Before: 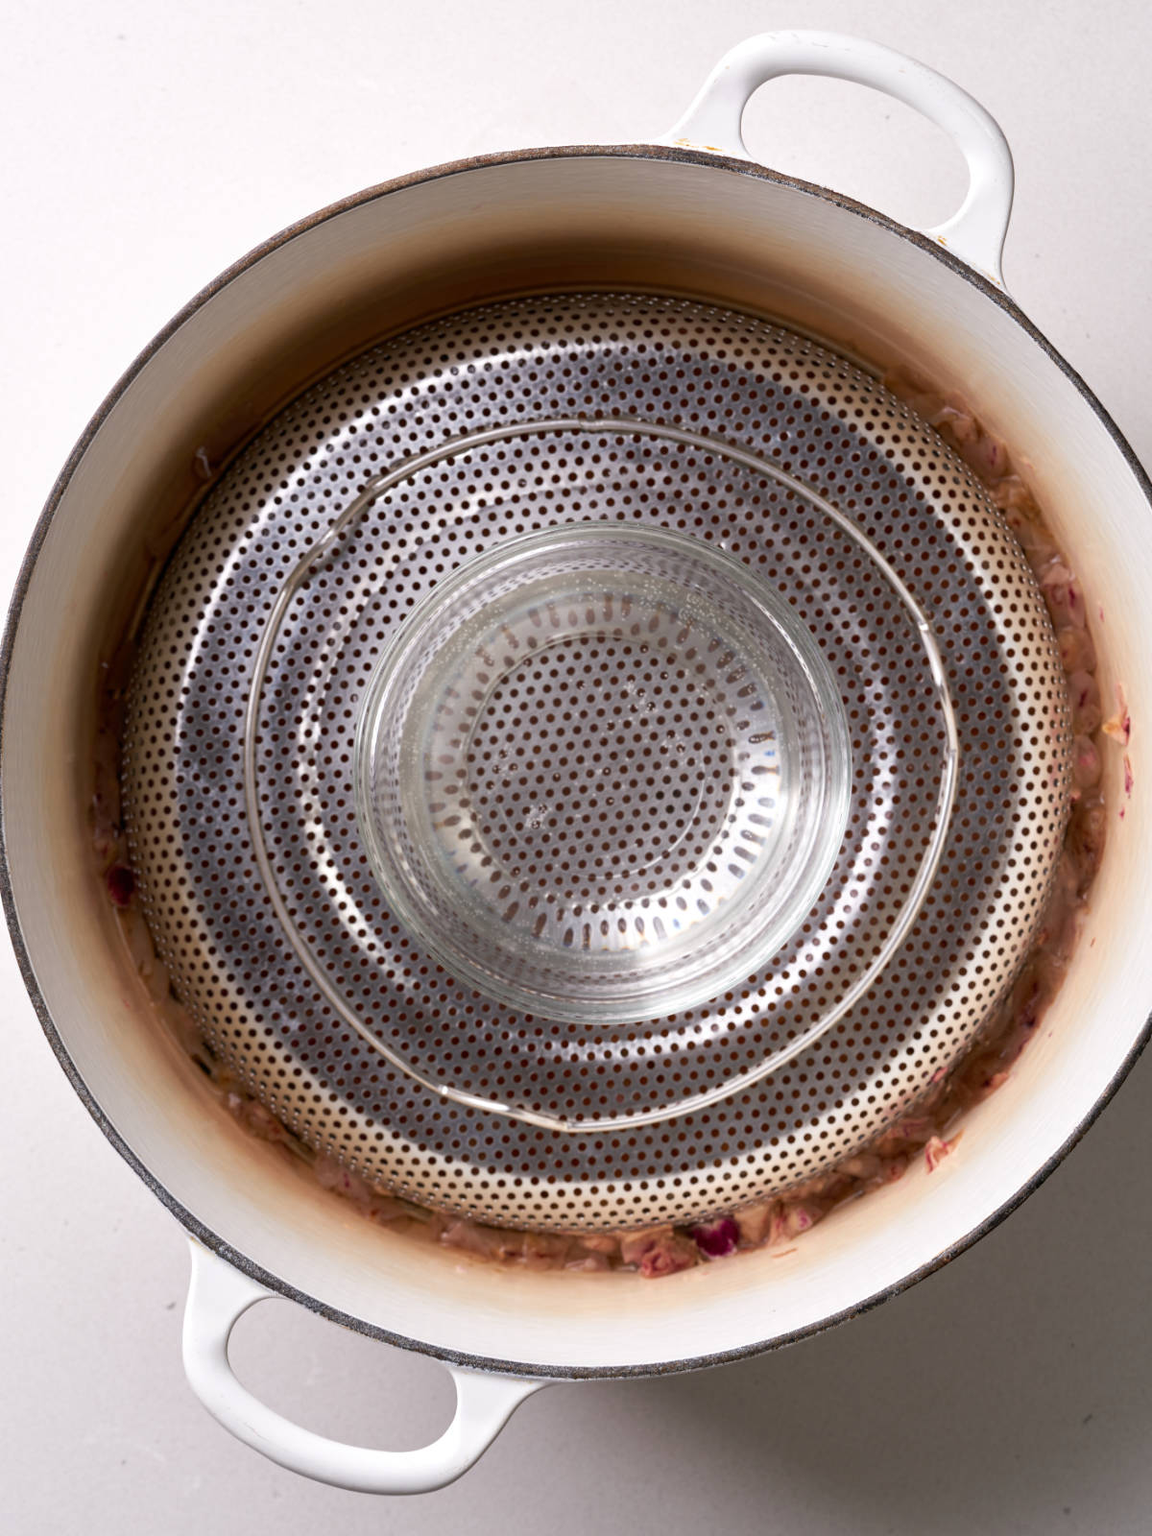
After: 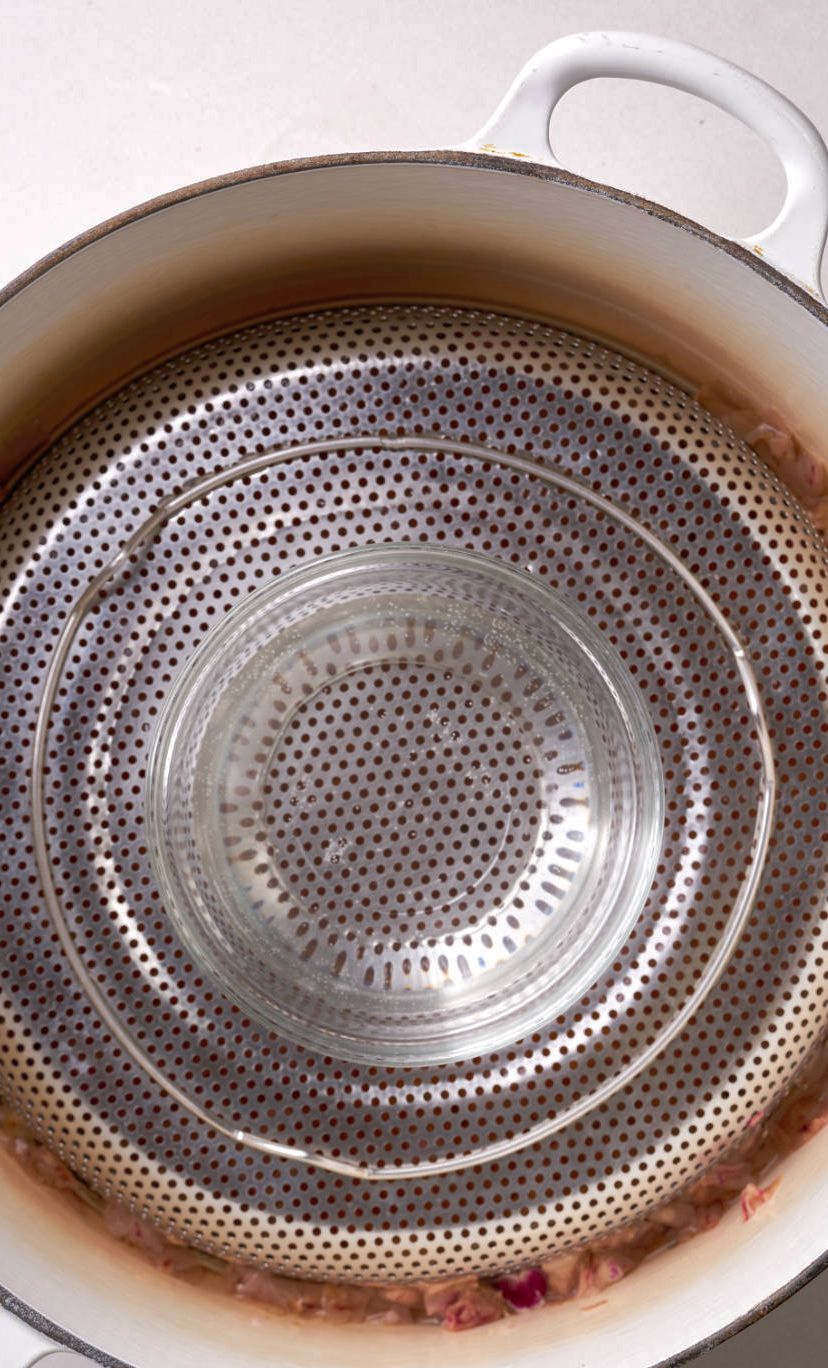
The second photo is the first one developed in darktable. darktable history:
crop: left 18.655%, right 12.273%, bottom 14.477%
shadows and highlights: on, module defaults
